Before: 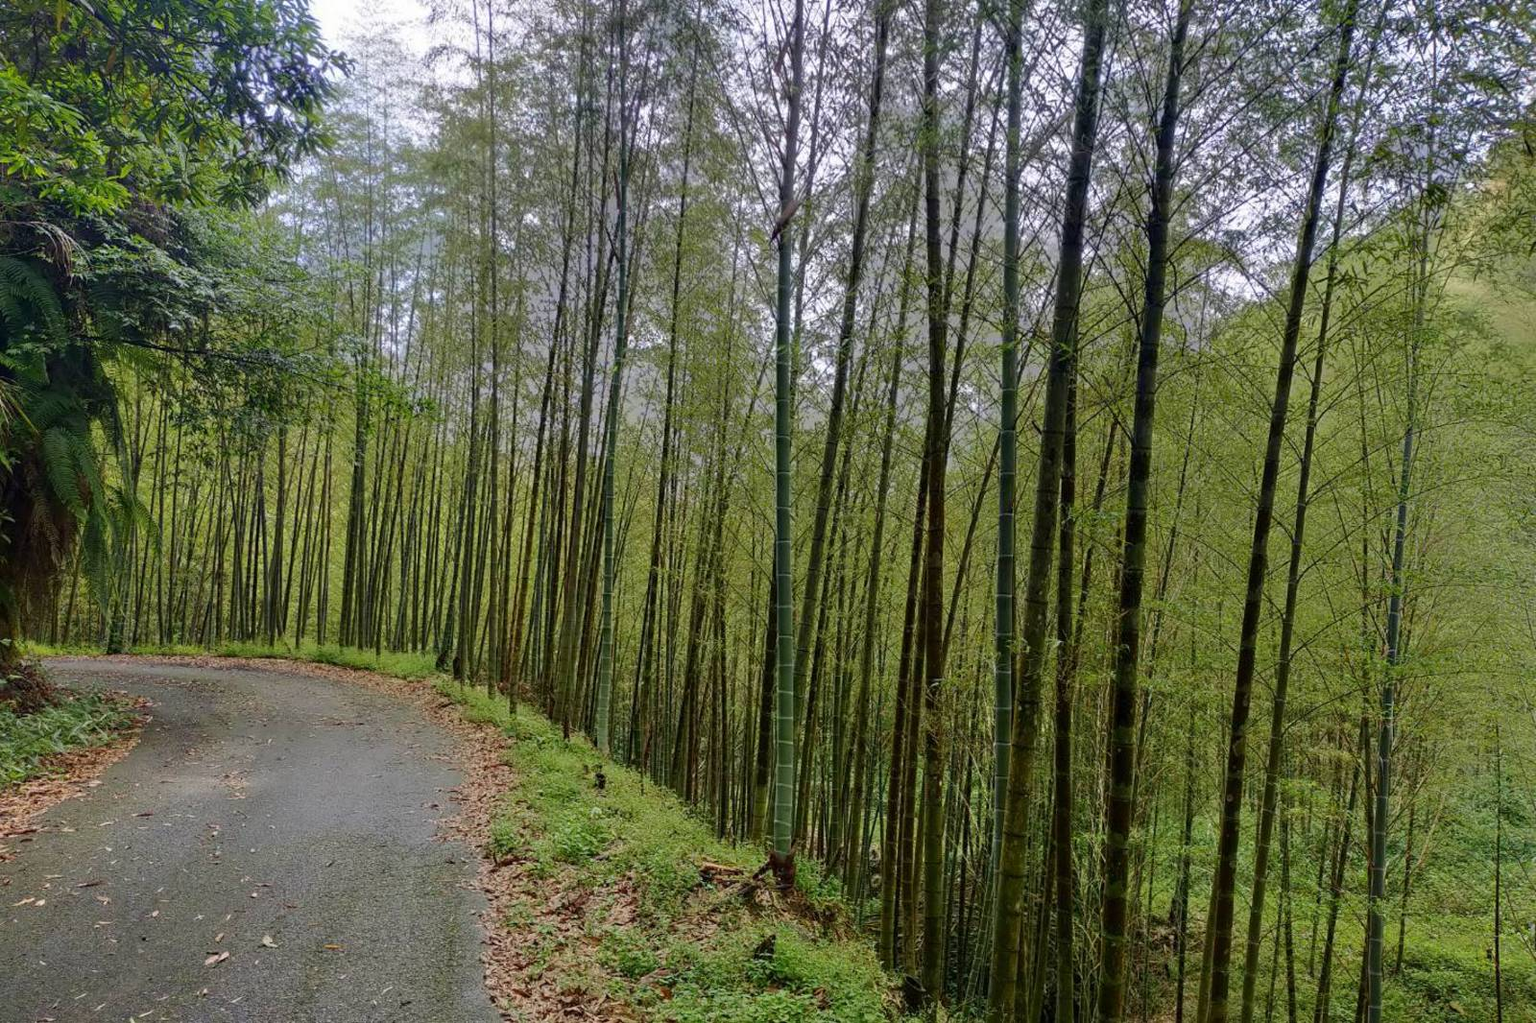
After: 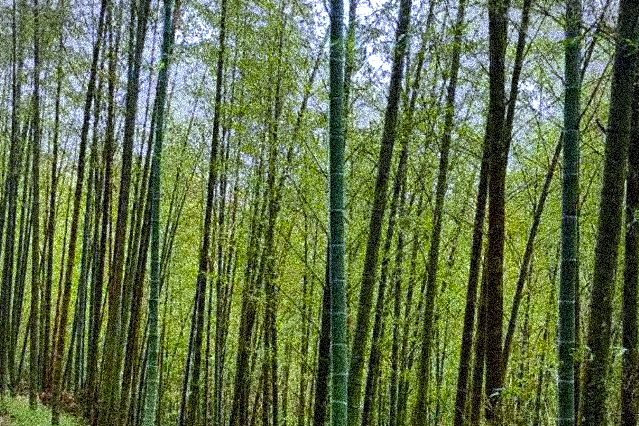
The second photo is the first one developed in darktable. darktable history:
shadows and highlights: shadows 37.27, highlights -28.18, soften with gaussian
crop: left 30%, top 30%, right 30%, bottom 30%
grain: coarseness 3.75 ISO, strength 100%, mid-tones bias 0%
color calibration: illuminant as shot in camera, x 0.37, y 0.382, temperature 4313.32 K
tone equalizer: -8 EV -0.417 EV, -7 EV -0.389 EV, -6 EV -0.333 EV, -5 EV -0.222 EV, -3 EV 0.222 EV, -2 EV 0.333 EV, -1 EV 0.389 EV, +0 EV 0.417 EV, edges refinement/feathering 500, mask exposure compensation -1.57 EV, preserve details no
vignetting: fall-off radius 81.94%
color balance rgb: perceptual saturation grading › global saturation 30%, global vibrance 20%
exposure: black level correction 0, exposure 0.5 EV, compensate exposure bias true, compensate highlight preservation false
